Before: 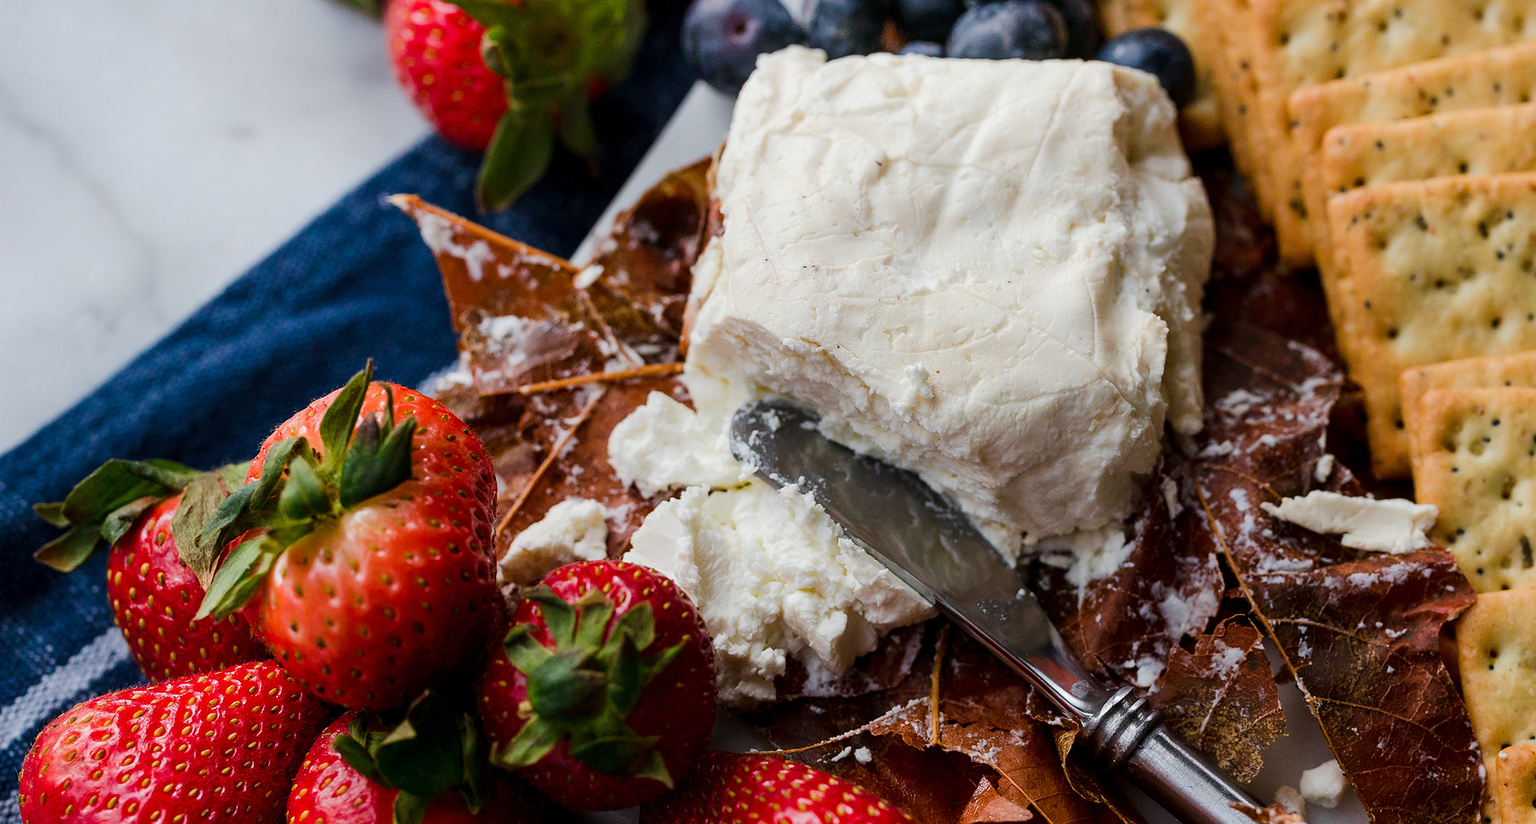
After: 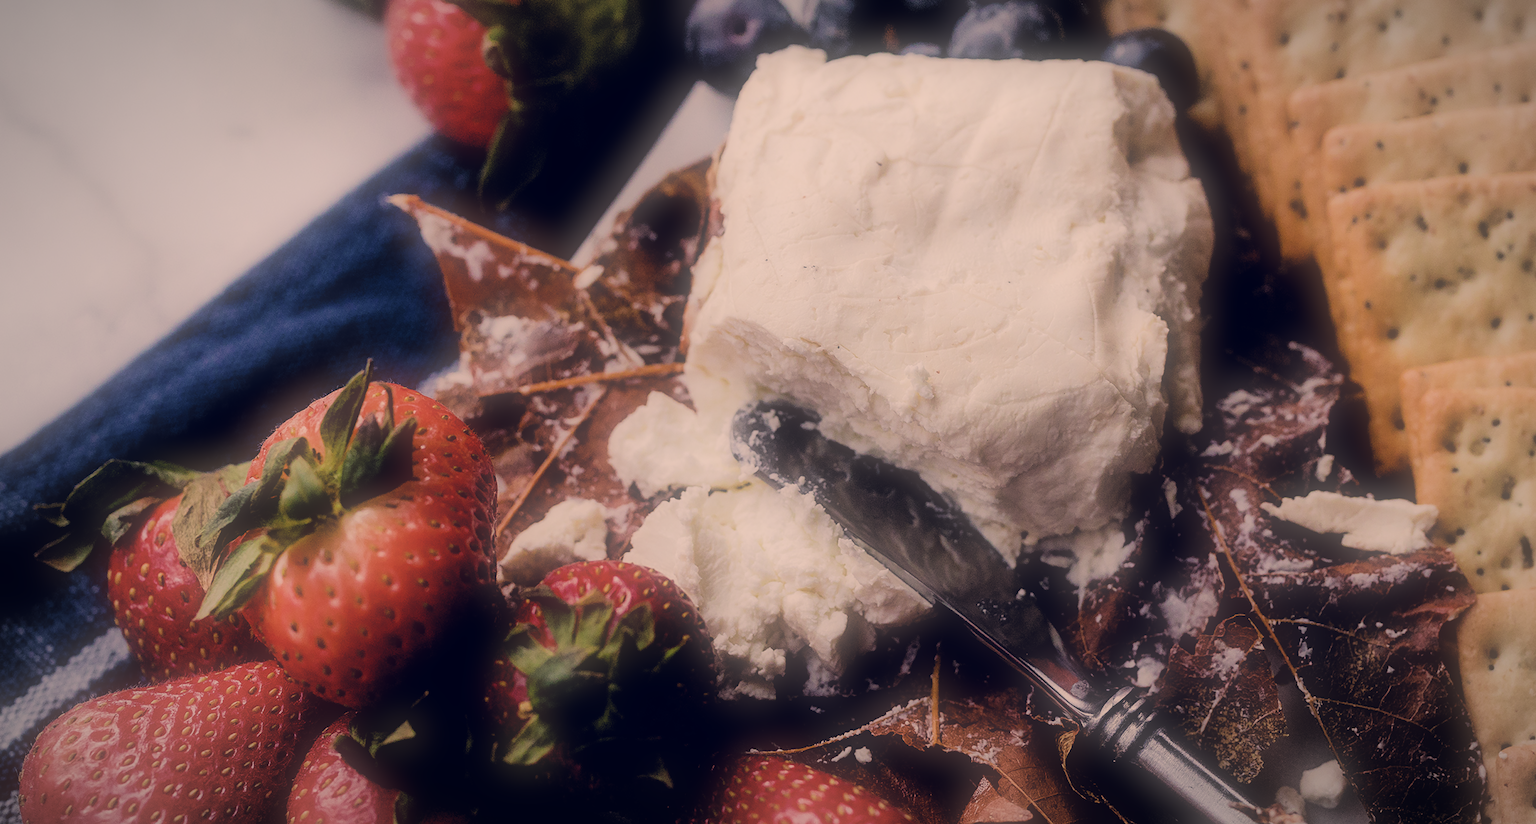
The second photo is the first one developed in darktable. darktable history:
soften: size 60.24%, saturation 65.46%, brightness 0.506 EV, mix 25.7%
filmic rgb: black relative exposure -4.58 EV, white relative exposure 4.8 EV, threshold 3 EV, hardness 2.36, latitude 36.07%, contrast 1.048, highlights saturation mix 1.32%, shadows ↔ highlights balance 1.25%, color science v4 (2020), enable highlight reconstruction true
color correction: highlights a* 19.59, highlights b* 27.49, shadows a* 3.46, shadows b* -17.28, saturation 0.73
vignetting: fall-off radius 70%, automatic ratio true
